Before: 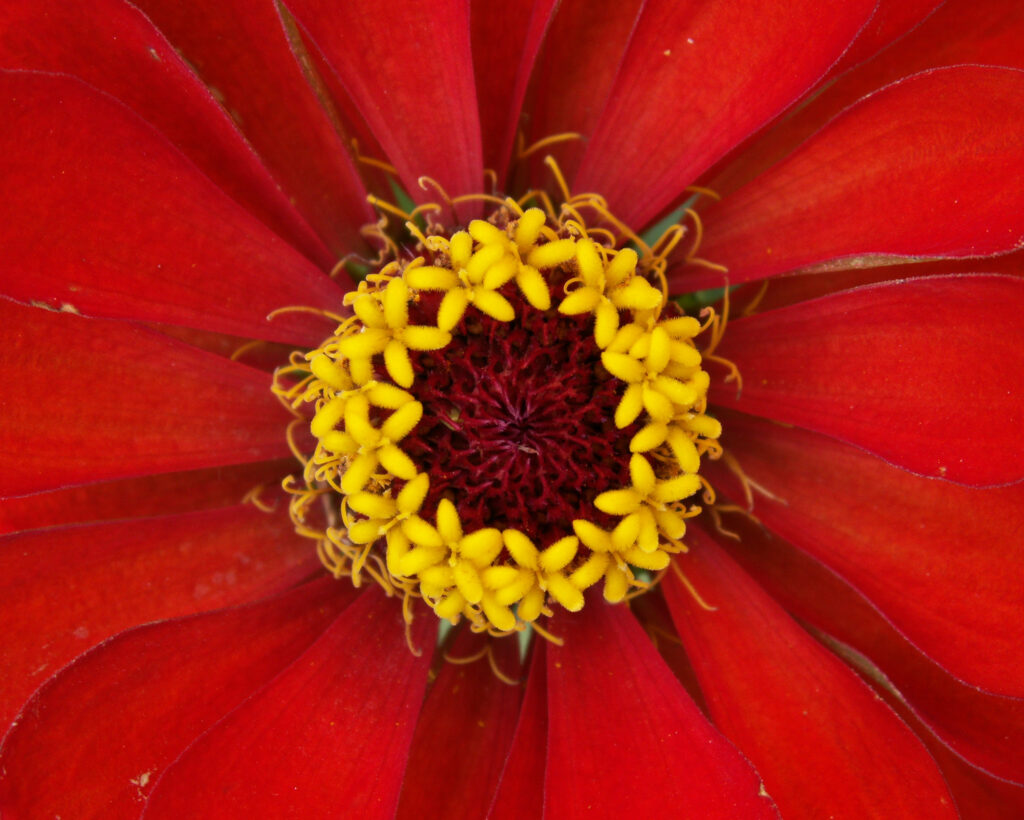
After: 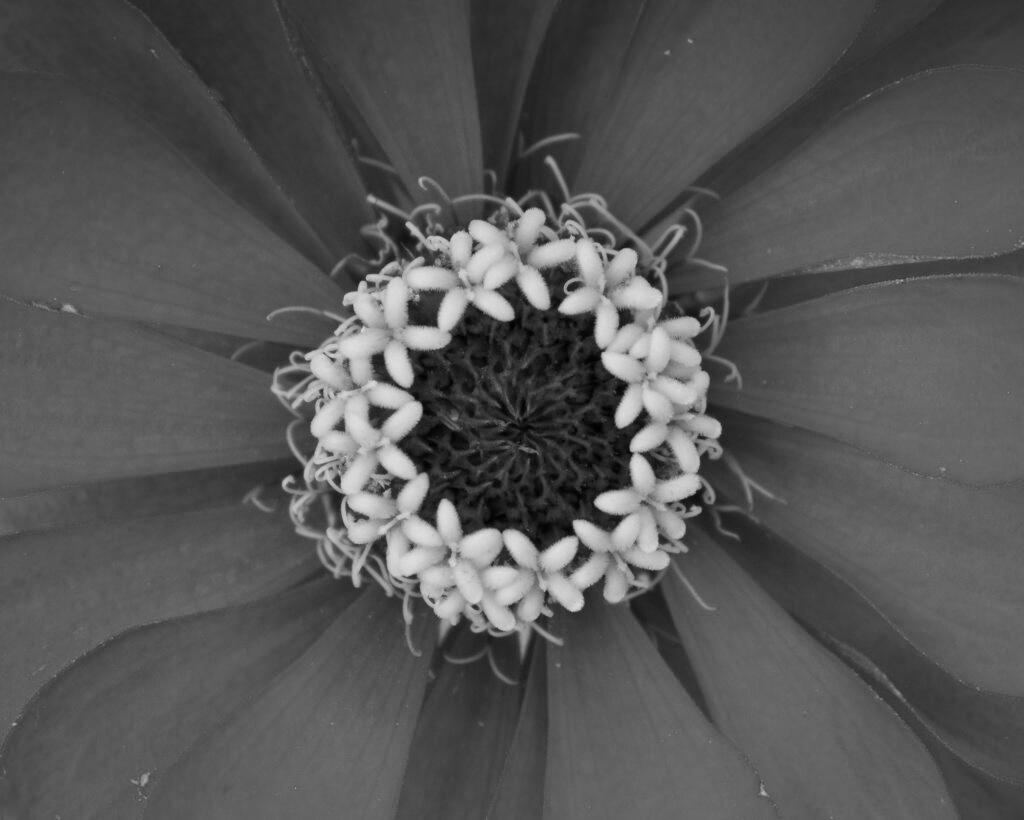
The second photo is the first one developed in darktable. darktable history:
monochrome: a 1.94, b -0.638
graduated density: density 2.02 EV, hardness 44%, rotation 0.374°, offset 8.21, hue 208.8°, saturation 97%
